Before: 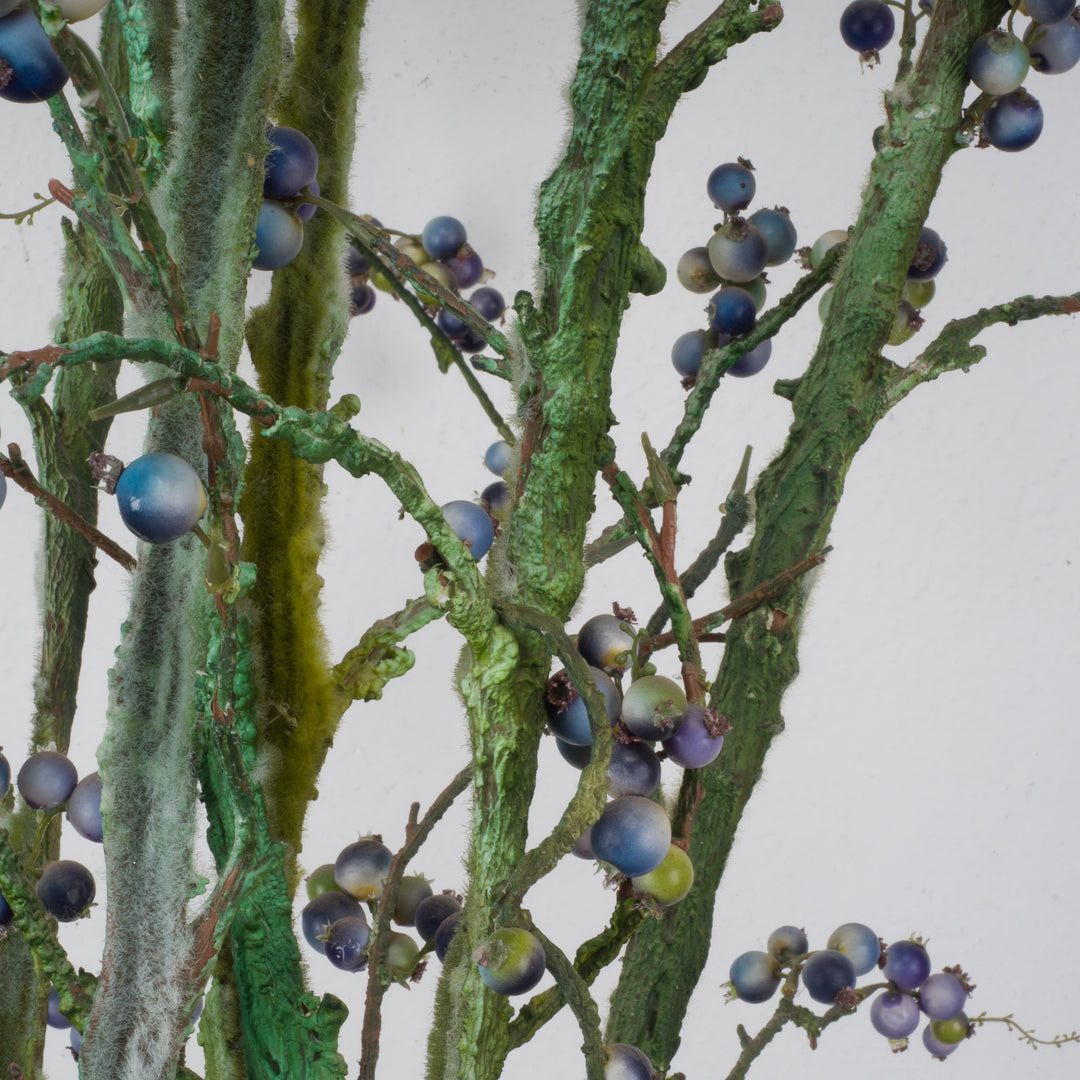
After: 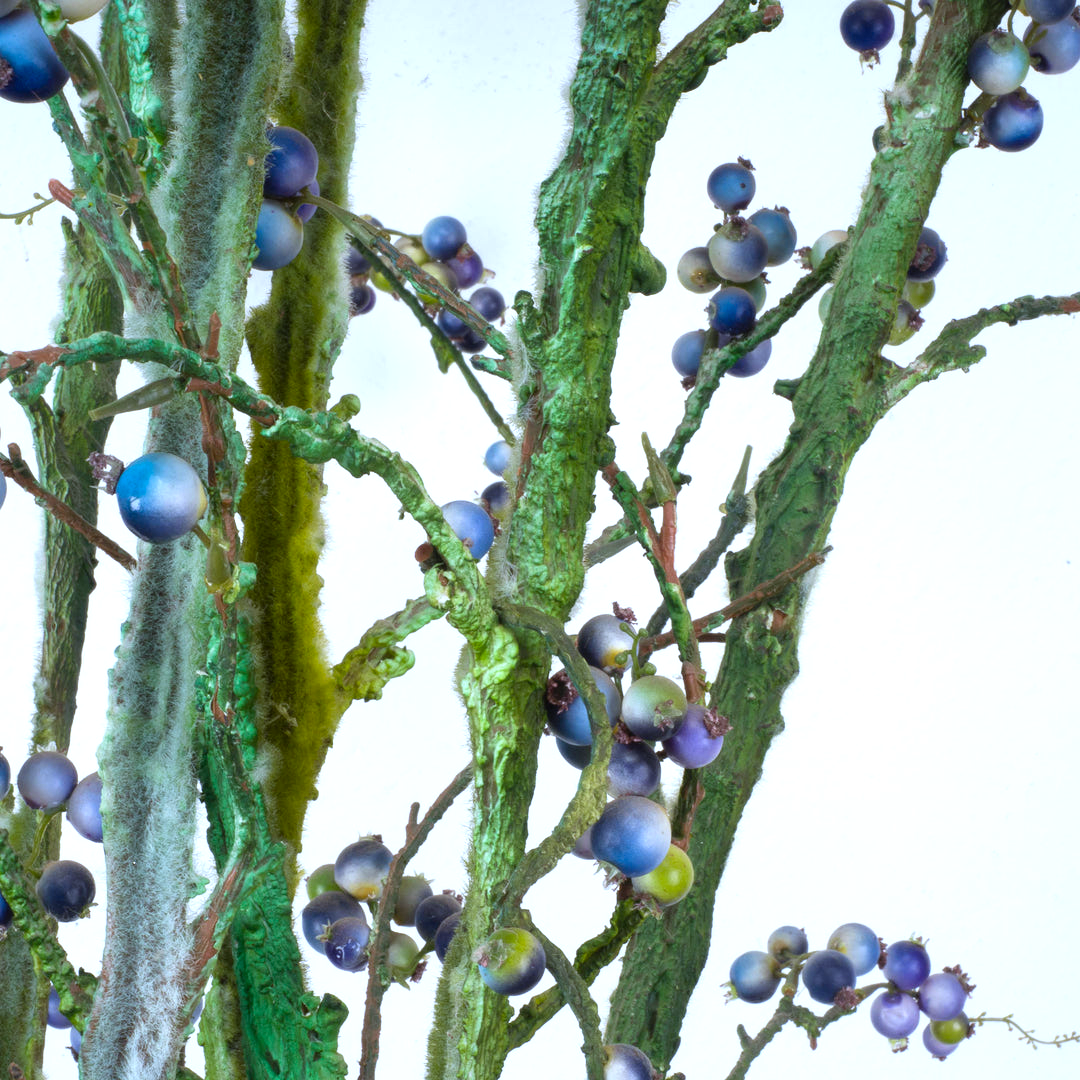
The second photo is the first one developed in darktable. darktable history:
white balance: red 0.931, blue 1.11
levels: levels [0, 0.394, 0.787]
contrast brightness saturation: saturation 0.18
